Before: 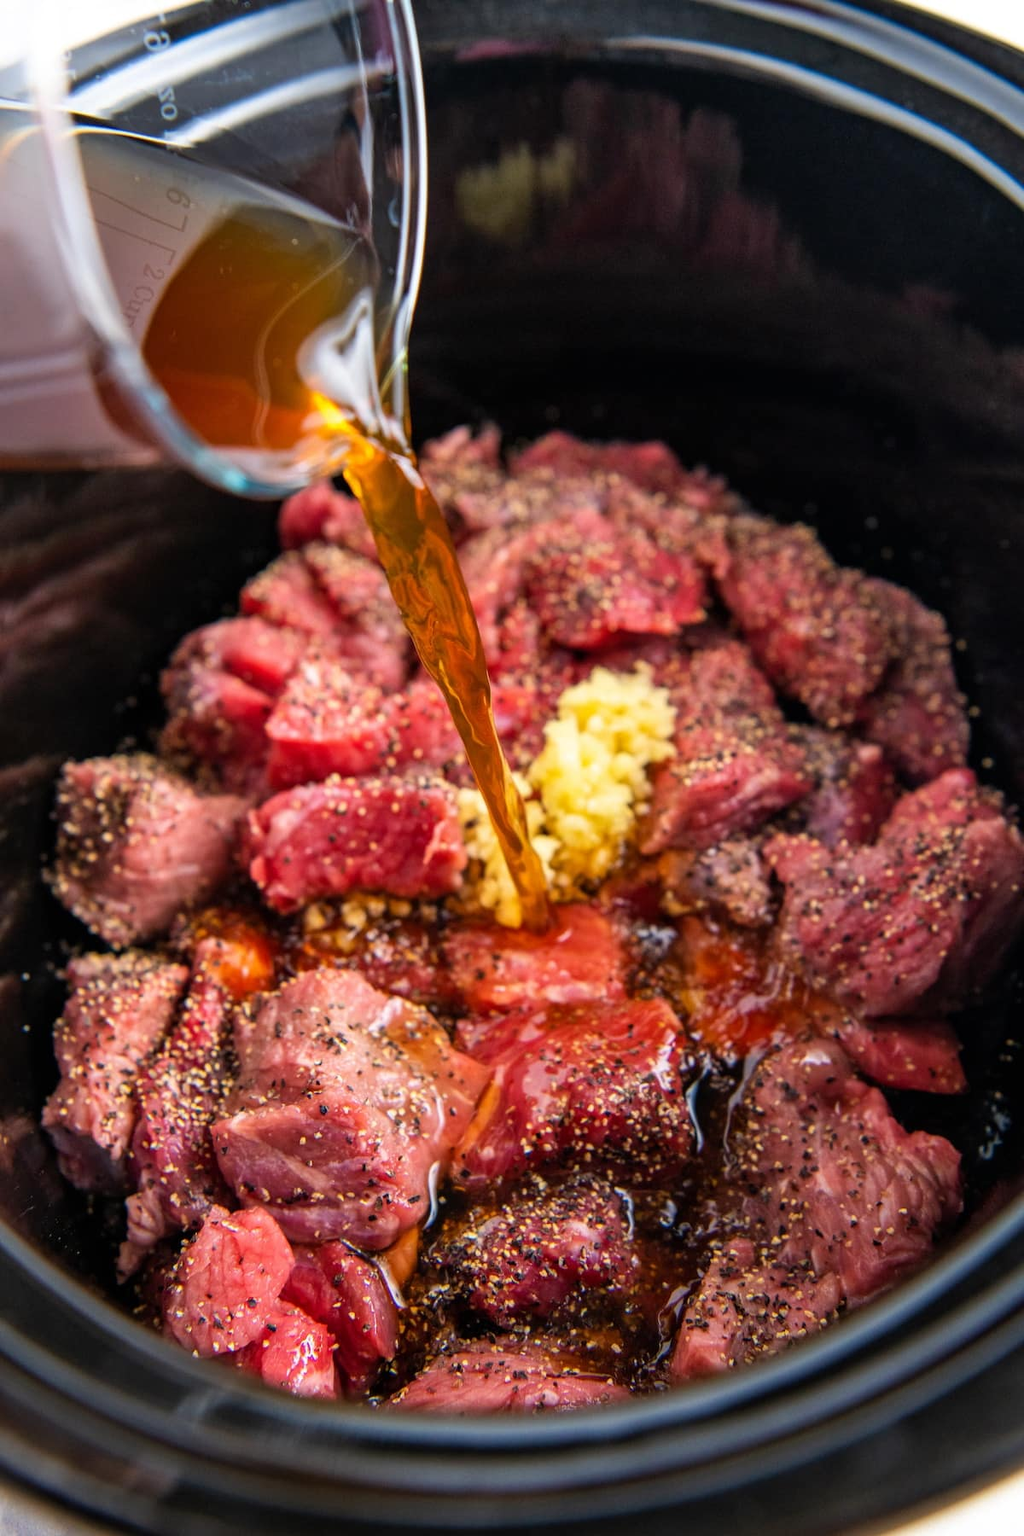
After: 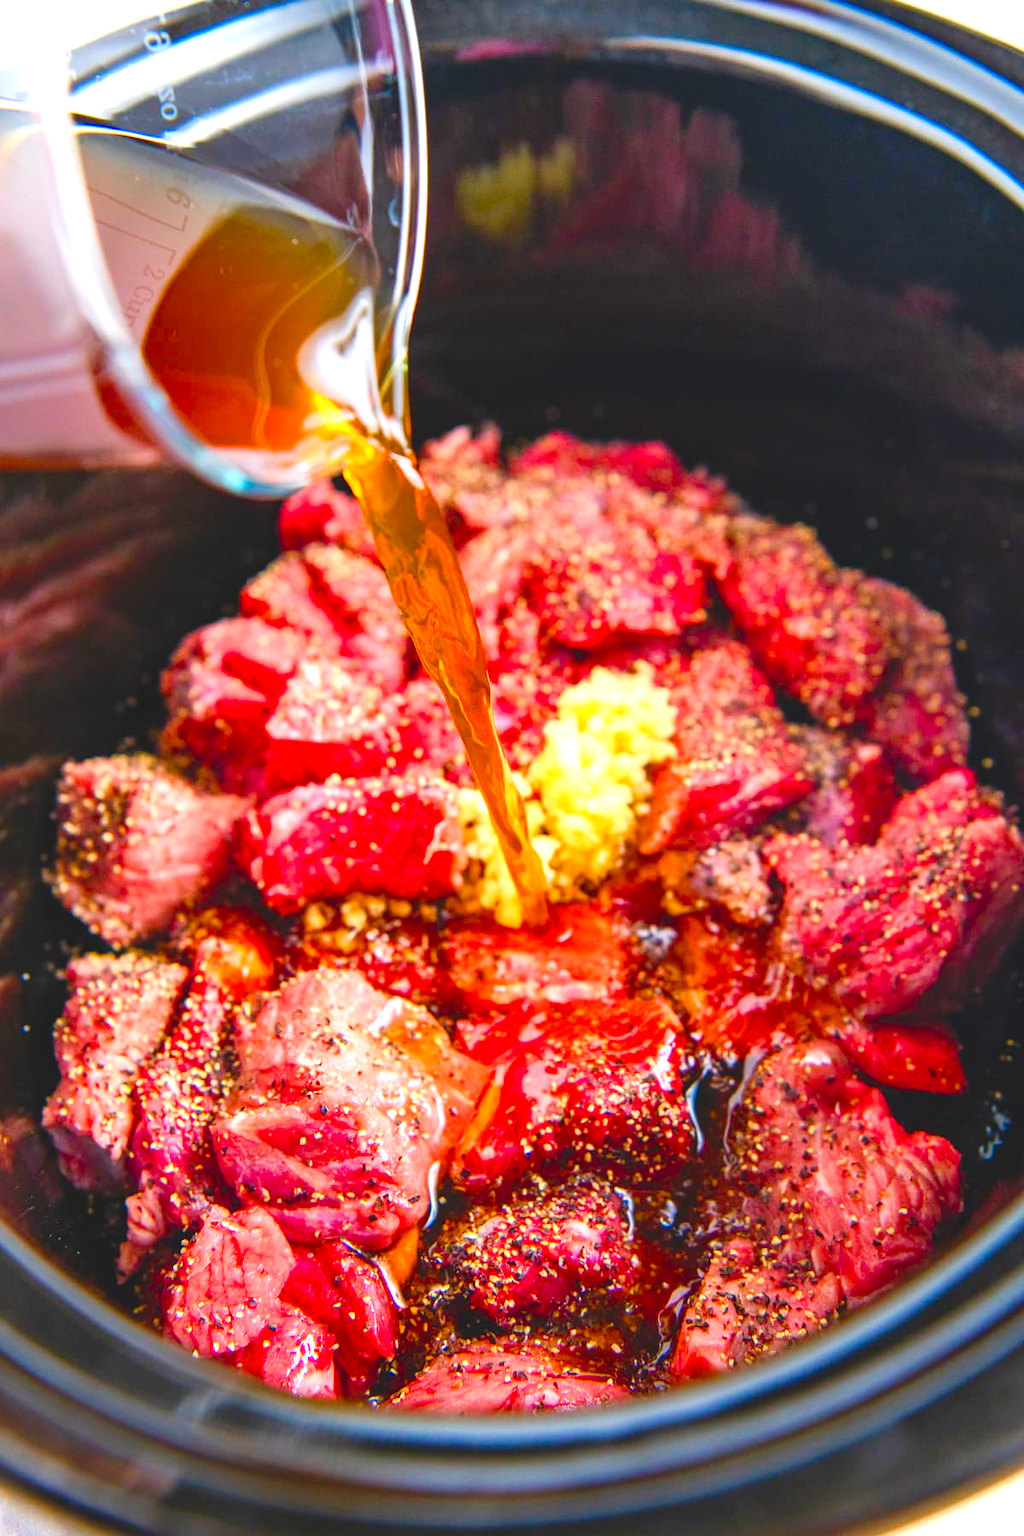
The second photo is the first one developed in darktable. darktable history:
levels: levels [0, 0.397, 0.955]
tone equalizer: -8 EV -0.406 EV, -7 EV -0.393 EV, -6 EV -0.323 EV, -5 EV -0.205 EV, -3 EV 0.236 EV, -2 EV 0.33 EV, -1 EV 0.41 EV, +0 EV 0.413 EV, smoothing diameter 2.03%, edges refinement/feathering 21.68, mask exposure compensation -1.57 EV, filter diffusion 5
color balance rgb: highlights gain › luminance 14.977%, global offset › luminance 0.467%, perceptual saturation grading › global saturation 0.054%, perceptual saturation grading › mid-tones 6.455%, perceptual saturation grading › shadows 71.516%
